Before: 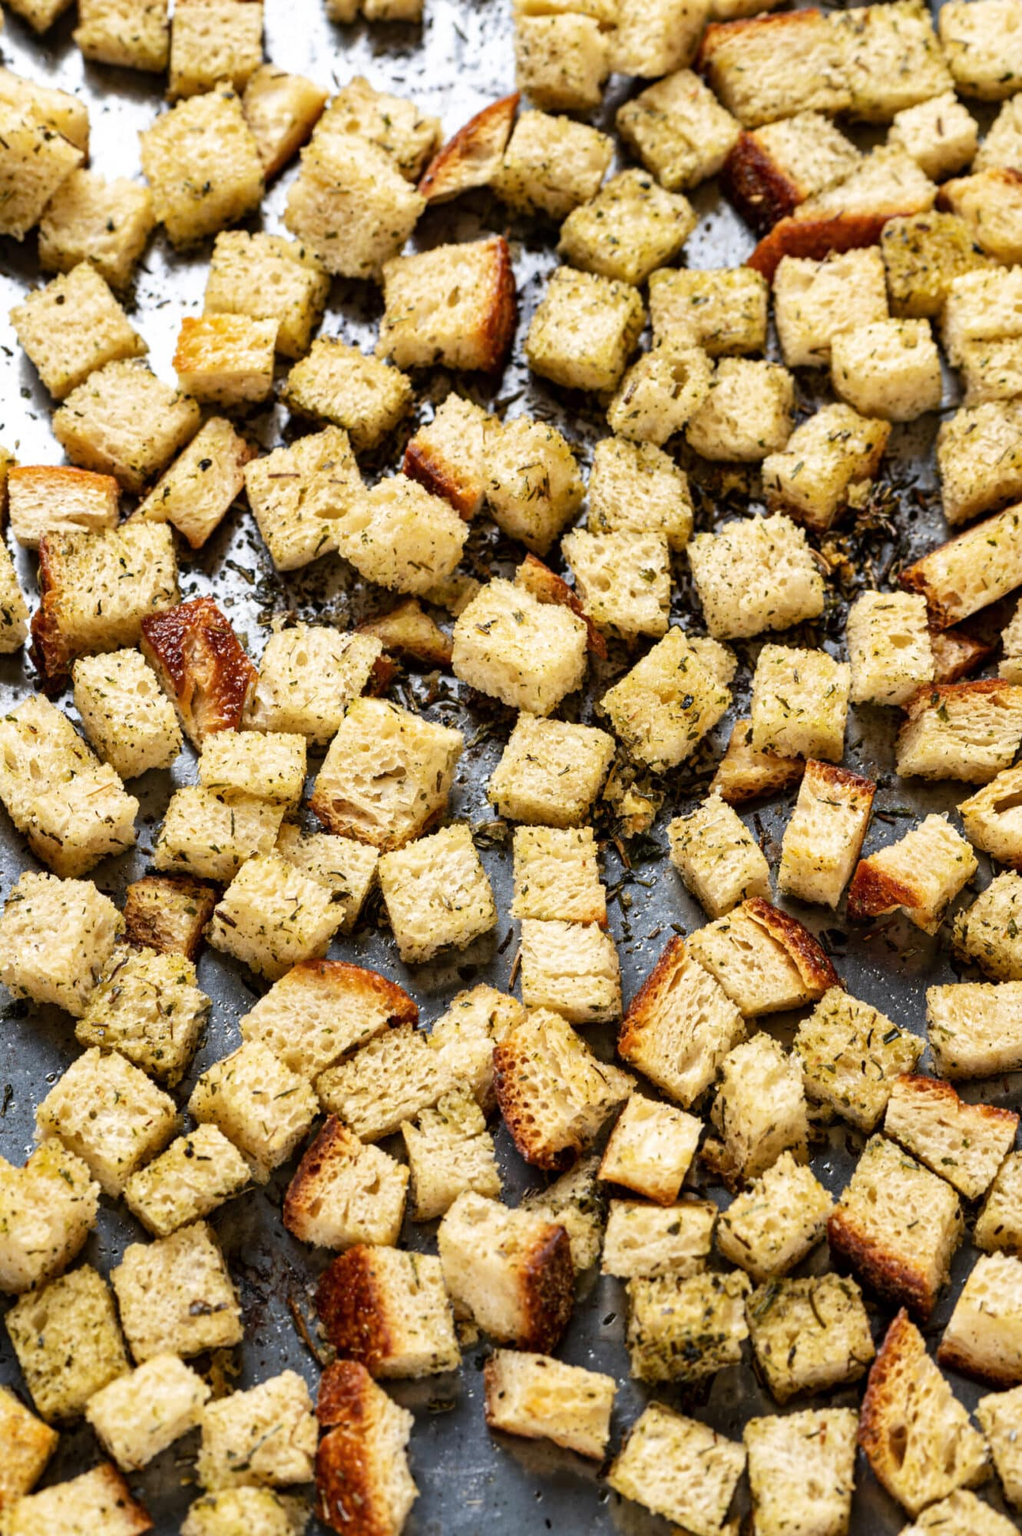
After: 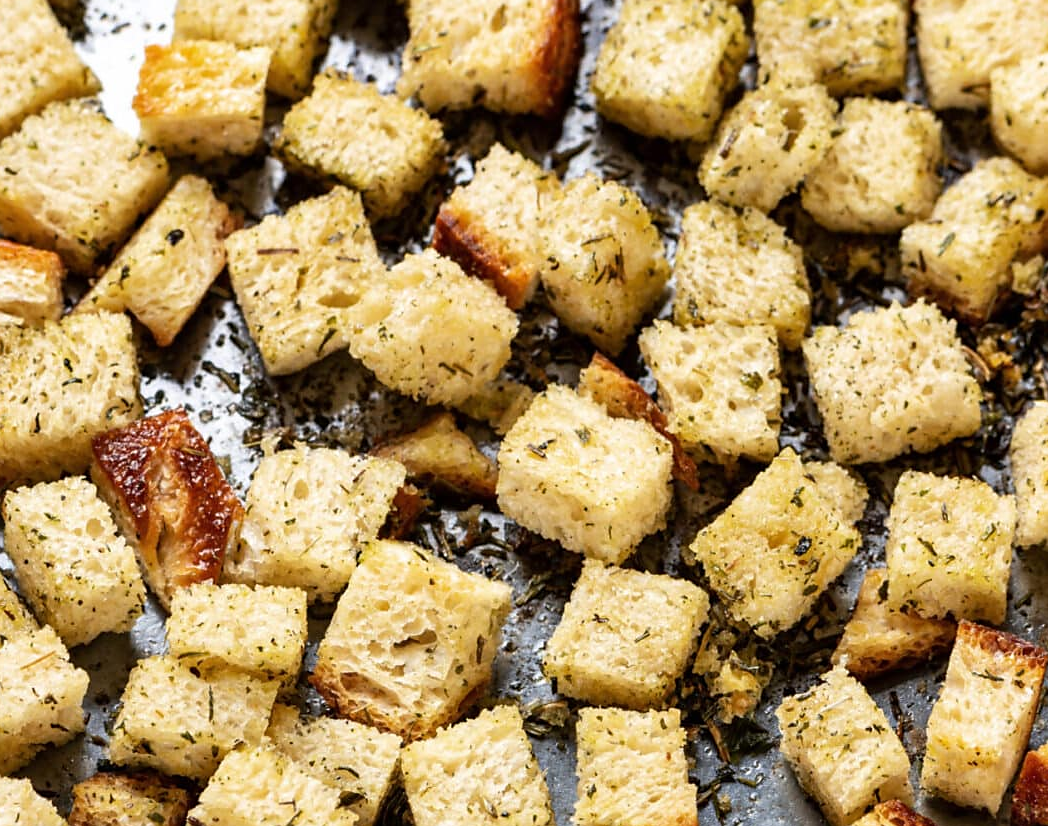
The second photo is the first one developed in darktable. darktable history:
crop: left 6.921%, top 18.404%, right 14.322%, bottom 40.285%
sharpen: radius 1.551, amount 0.369, threshold 1.681
